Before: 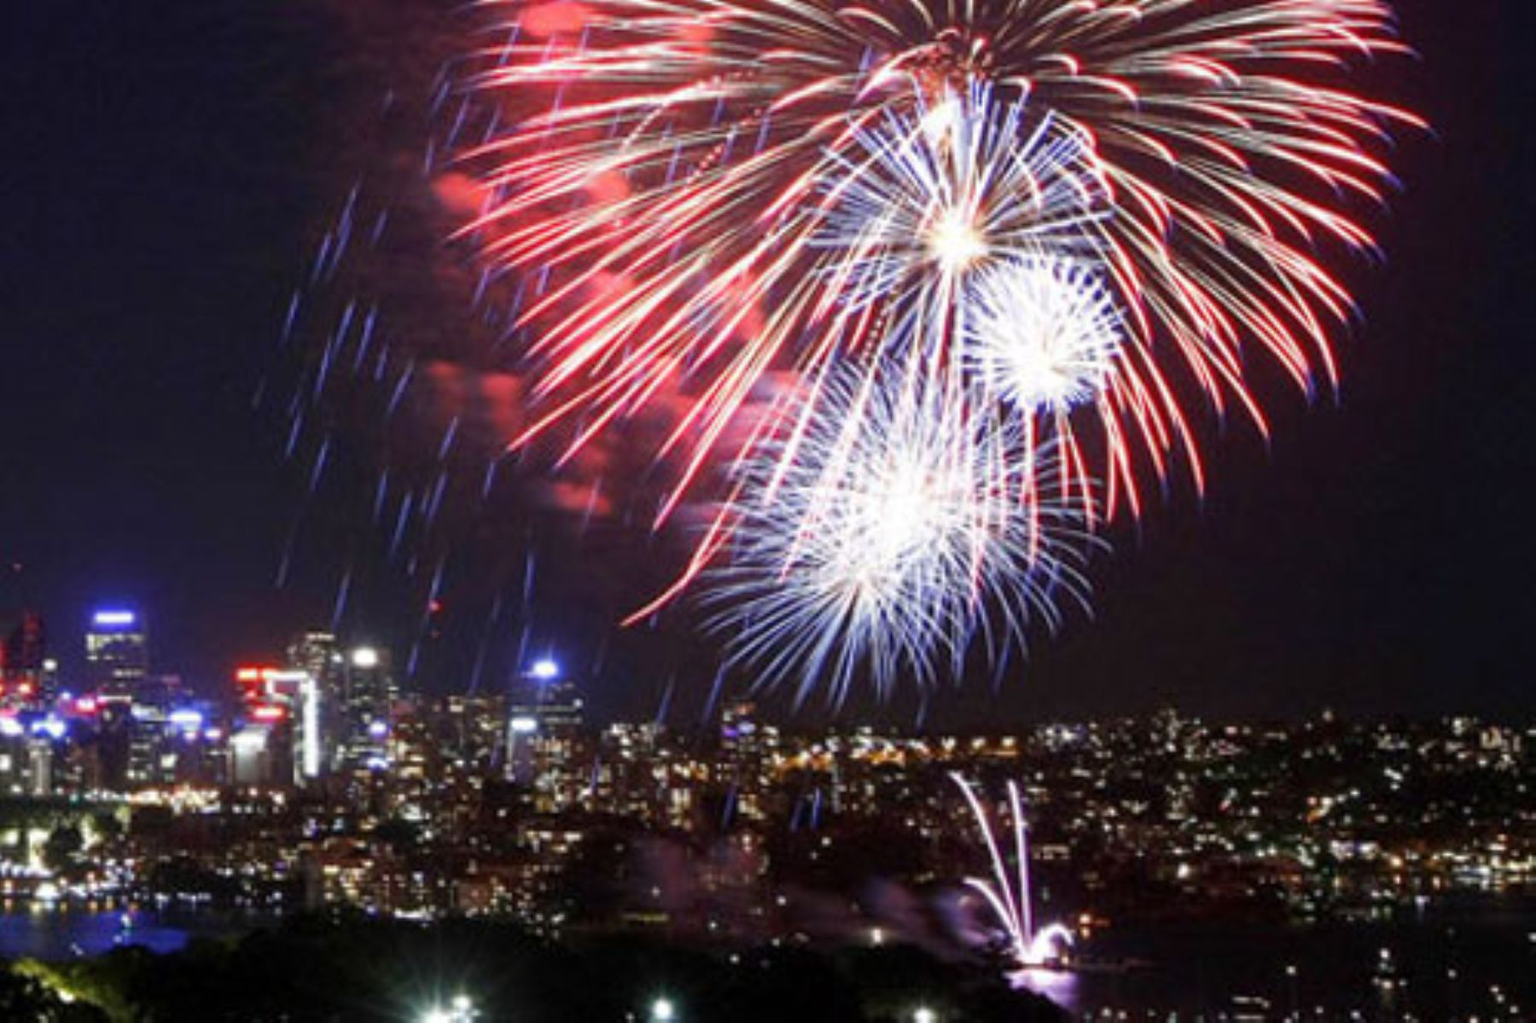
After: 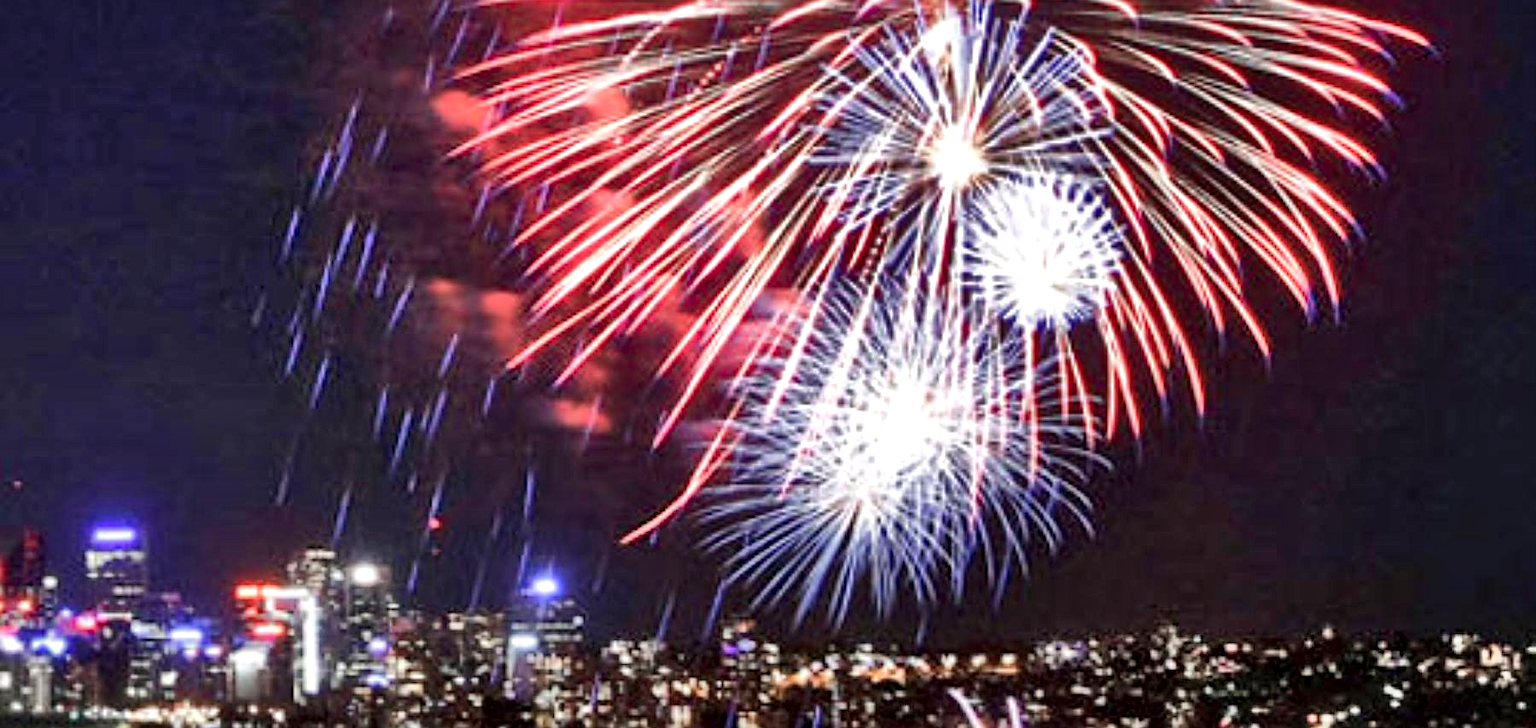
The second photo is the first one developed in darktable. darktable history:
local contrast: mode bilateral grid, contrast 71, coarseness 75, detail 180%, midtone range 0.2
sharpen: on, module defaults
crop and rotate: top 8.137%, bottom 20.56%
color zones: curves: ch0 [(0, 0.473) (0.001, 0.473) (0.226, 0.548) (0.4, 0.589) (0.525, 0.54) (0.728, 0.403) (0.999, 0.473) (1, 0.473)]; ch1 [(0, 0.619) (0.001, 0.619) (0.234, 0.388) (0.4, 0.372) (0.528, 0.422) (0.732, 0.53) (0.999, 0.619) (1, 0.619)]; ch2 [(0, 0.547) (0.001, 0.547) (0.226, 0.45) (0.4, 0.525) (0.525, 0.585) (0.8, 0.511) (0.999, 0.547) (1, 0.547)]
shadows and highlights: soften with gaussian
